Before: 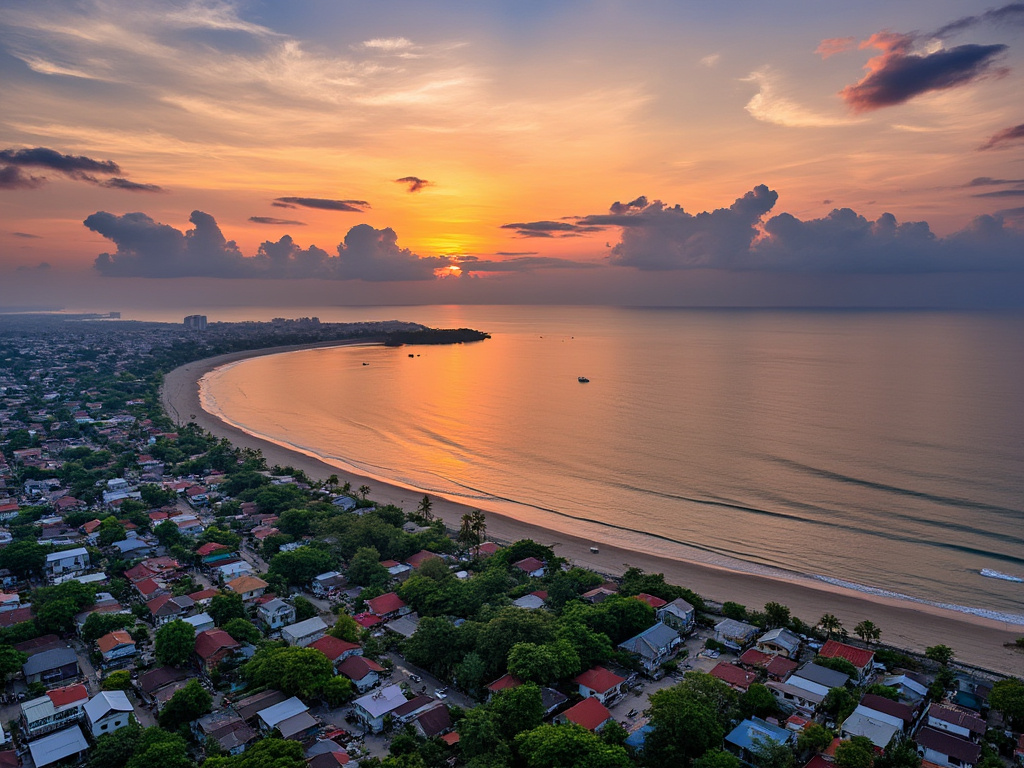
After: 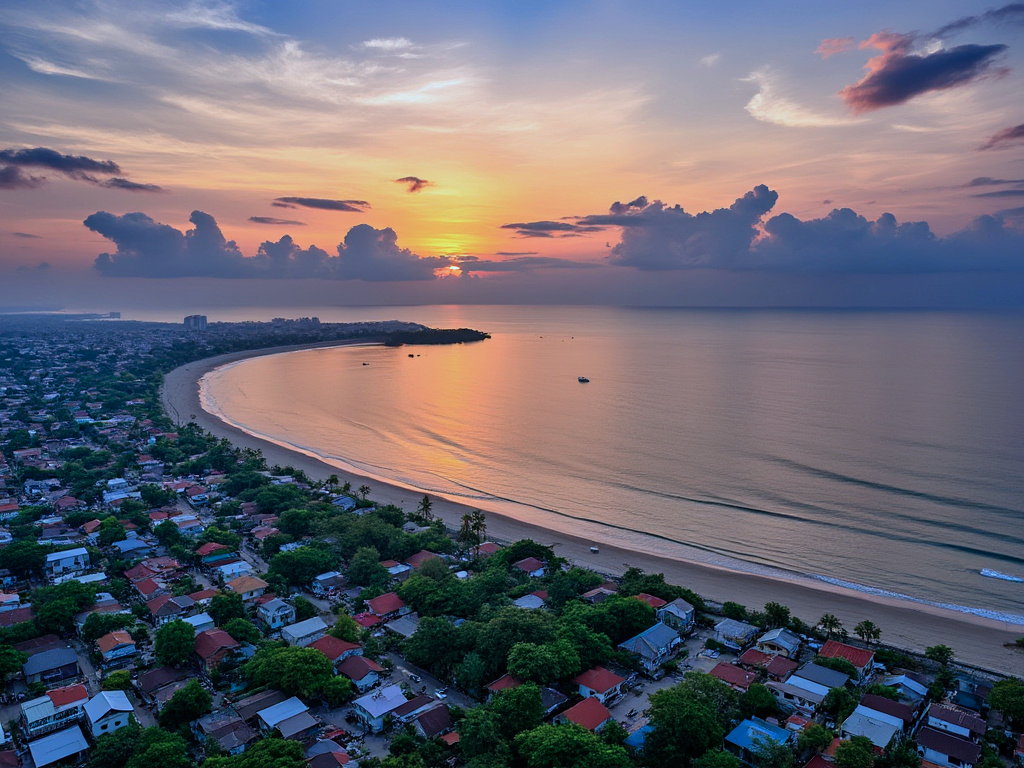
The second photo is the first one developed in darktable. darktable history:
color balance rgb: linear chroma grading › shadows -3%, linear chroma grading › highlights -4%
color calibration: x 0.396, y 0.386, temperature 3669 K
